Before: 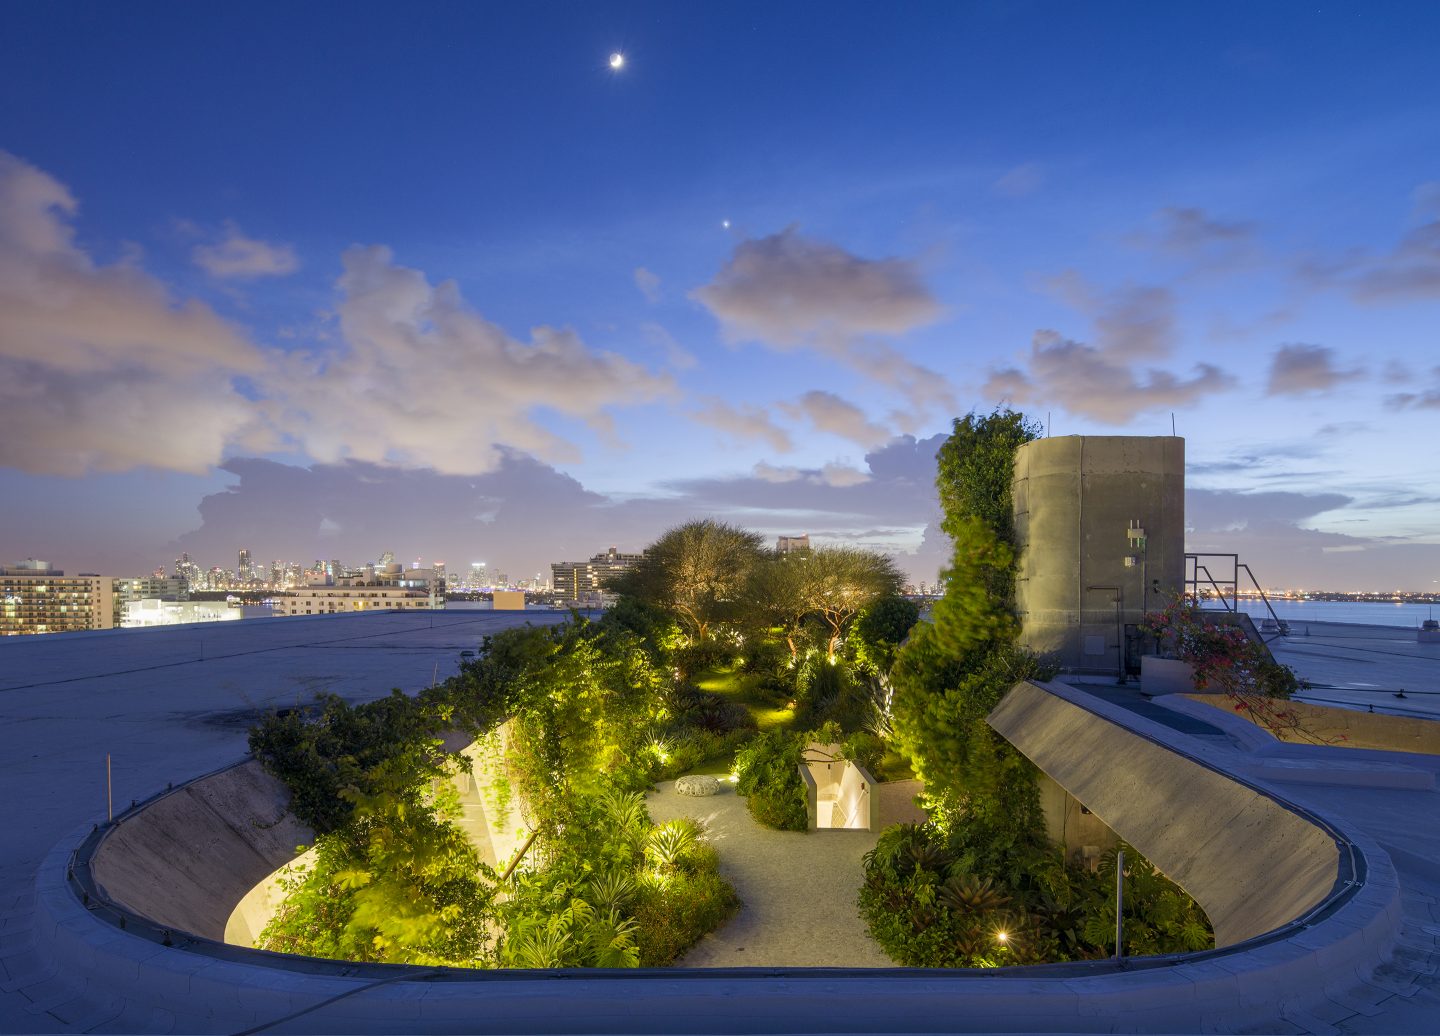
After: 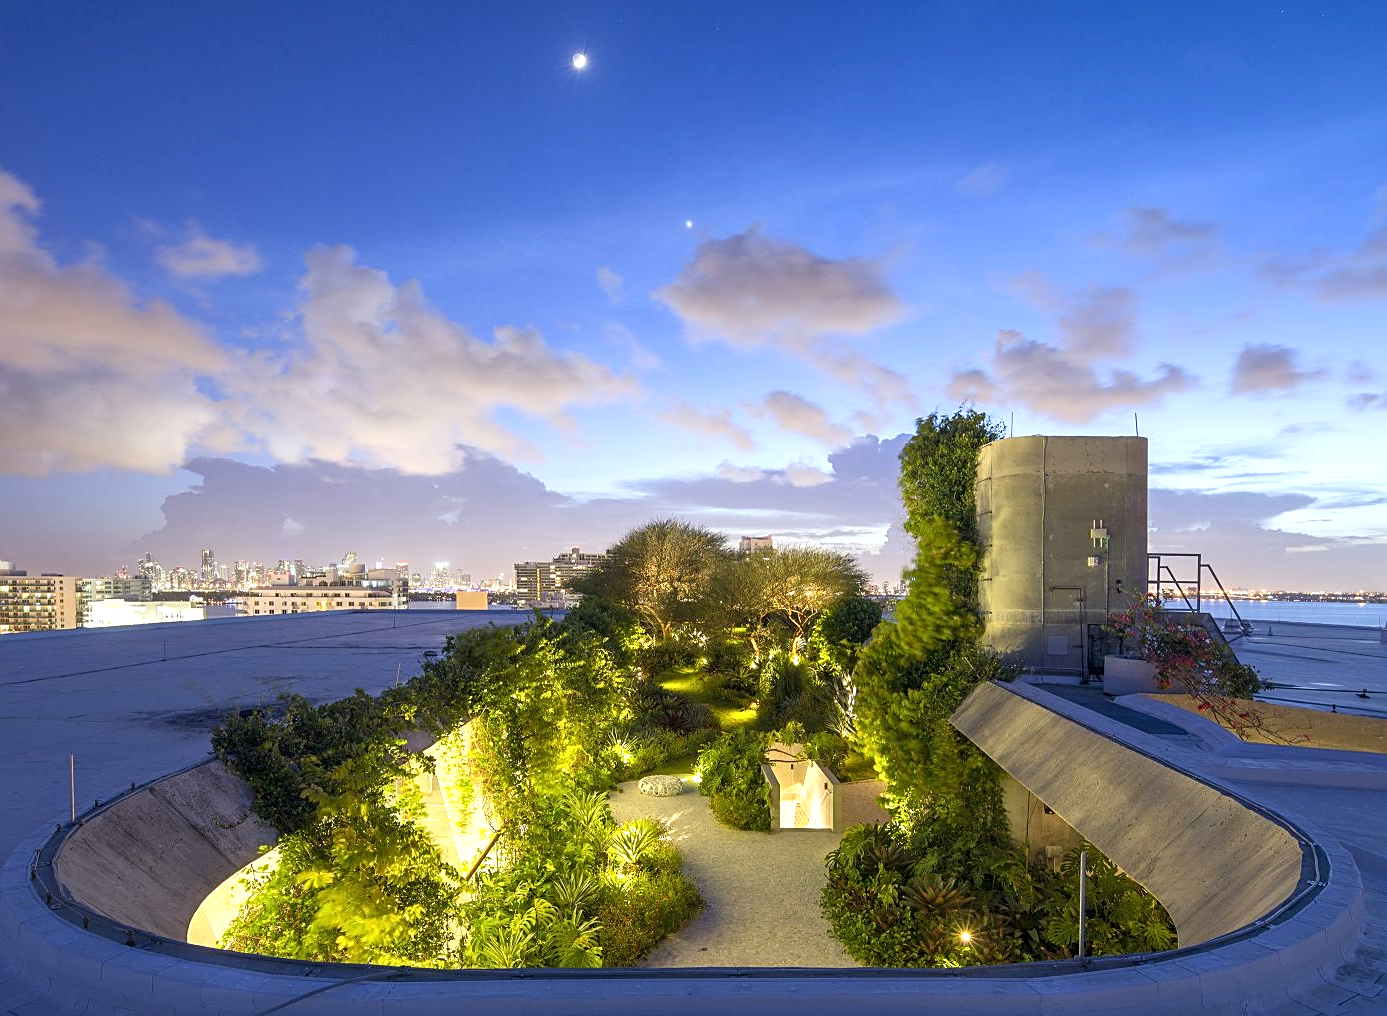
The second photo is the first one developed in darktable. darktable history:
crop and rotate: left 2.621%, right 1.05%, bottom 1.894%
exposure: exposure 0.667 EV, compensate highlight preservation false
sharpen: on, module defaults
